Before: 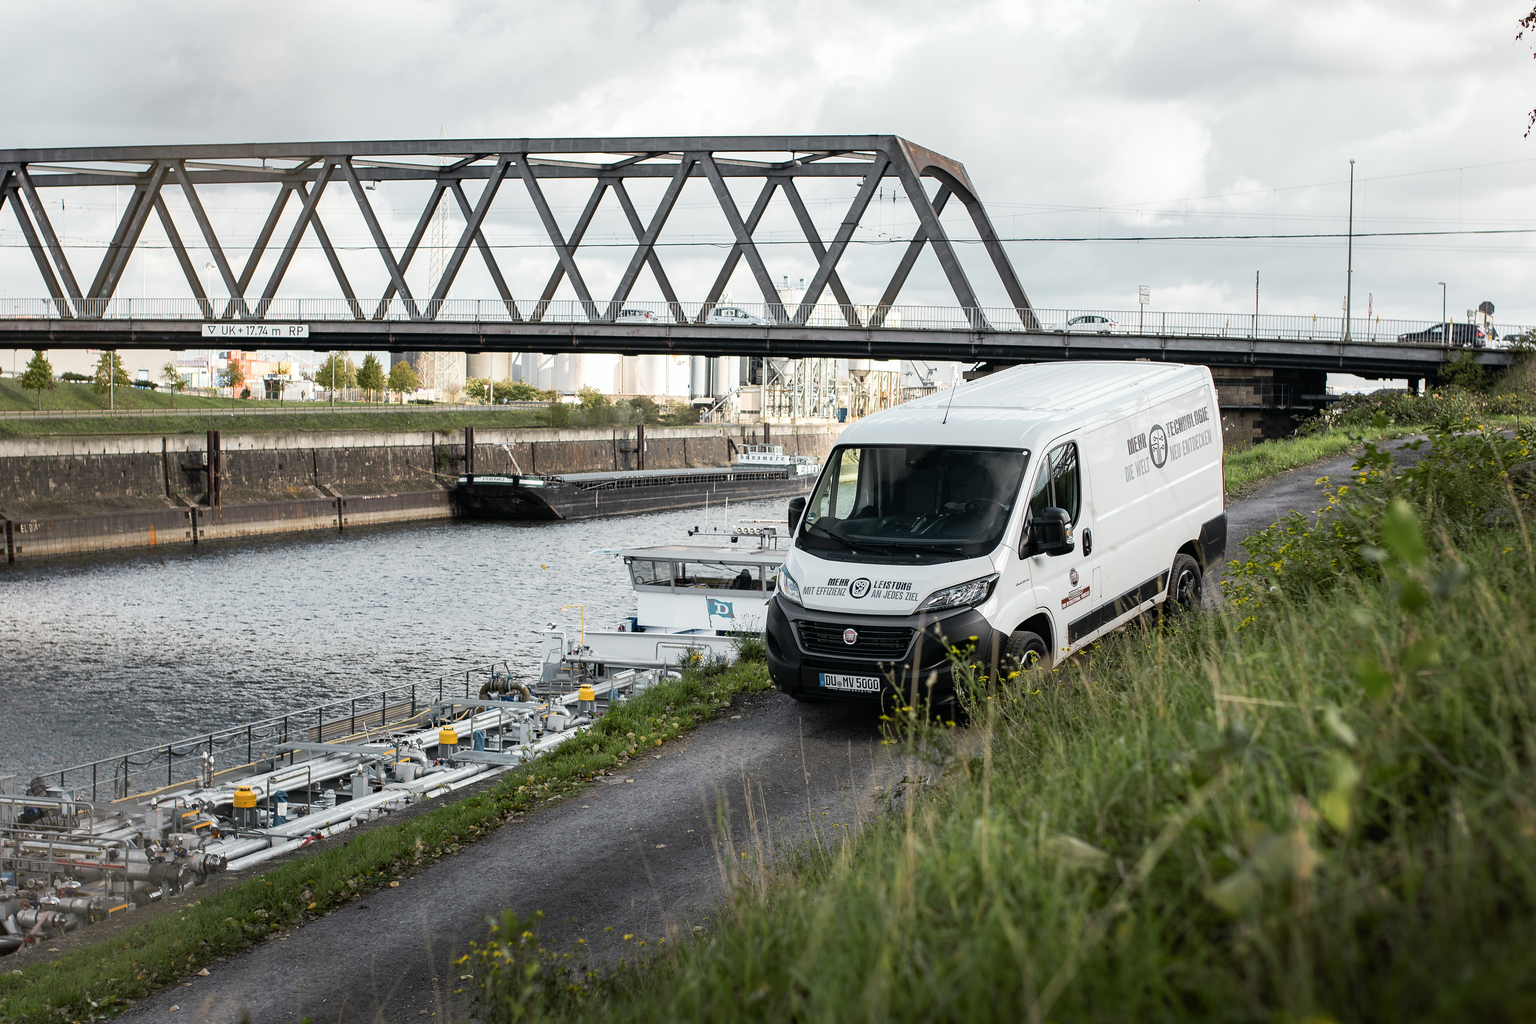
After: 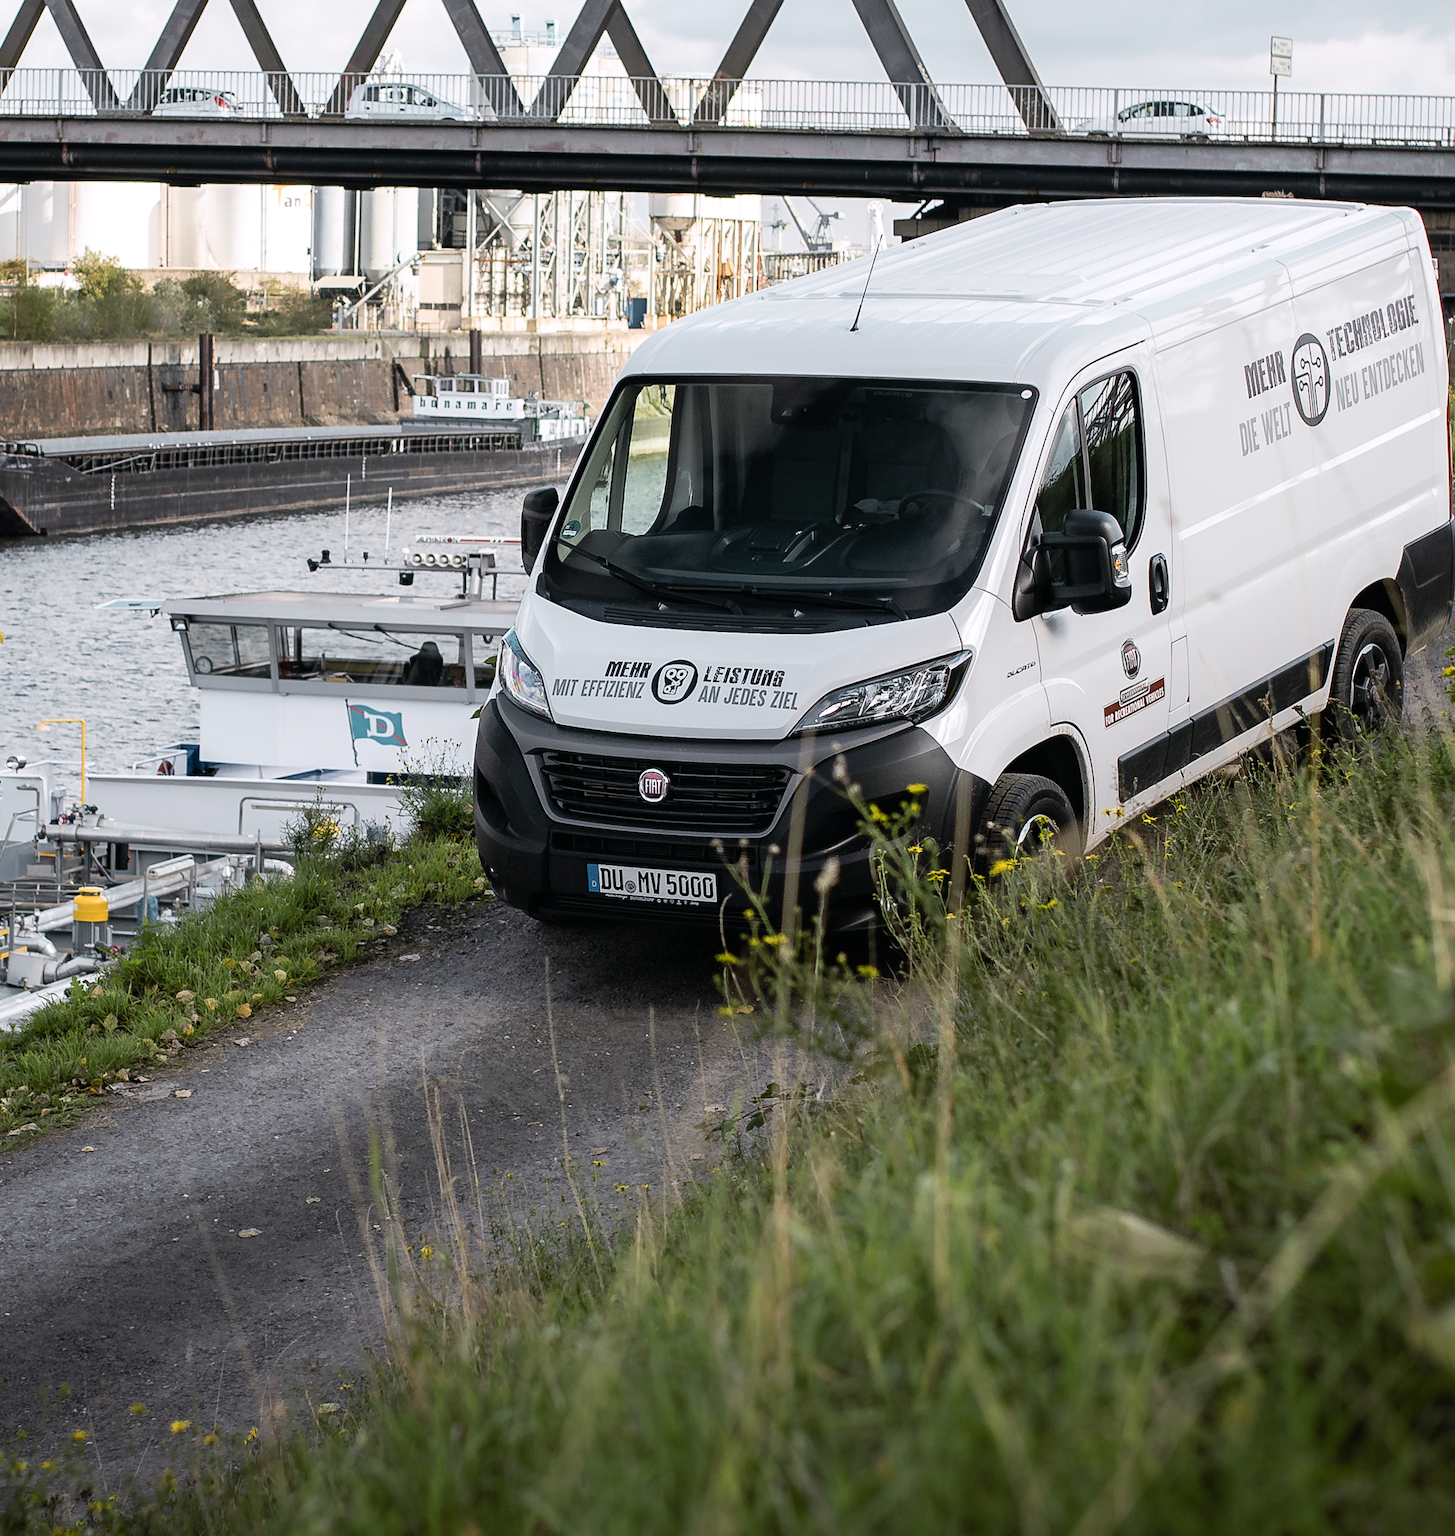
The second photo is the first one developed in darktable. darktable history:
crop: left 35.432%, top 26.233%, right 20.145%, bottom 3.432%
white balance: red 1.009, blue 1.027
